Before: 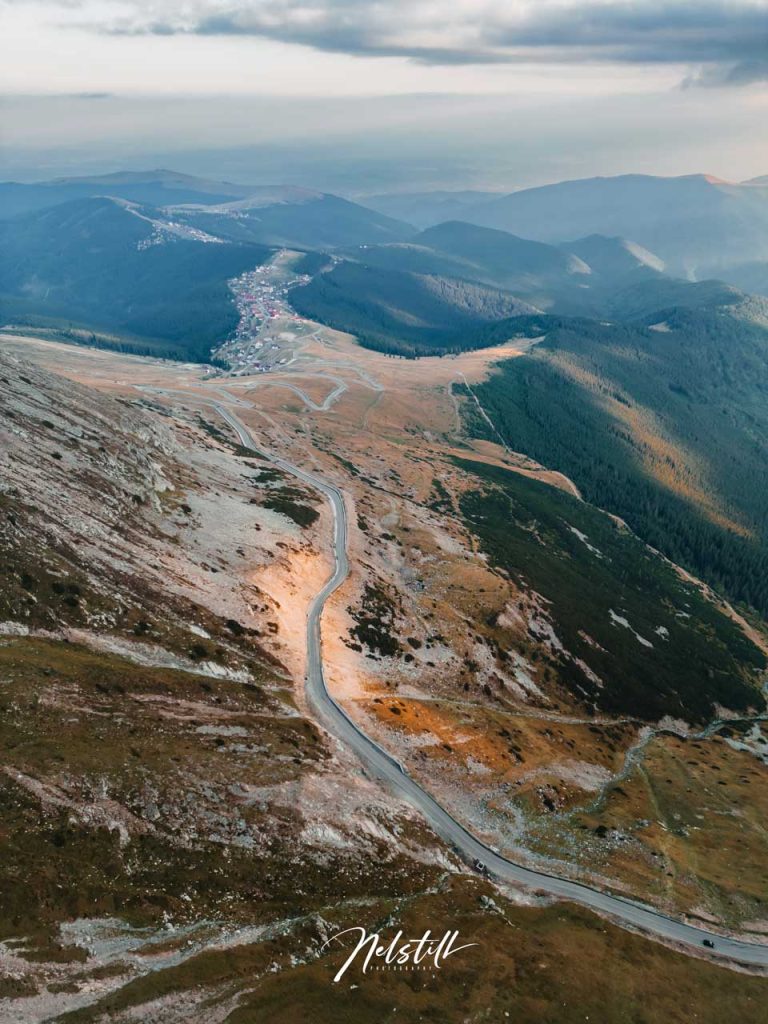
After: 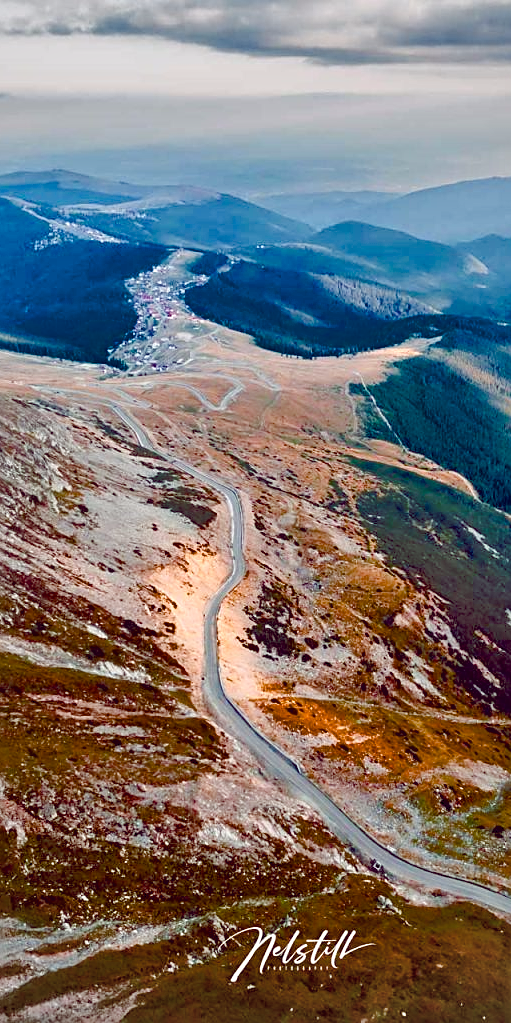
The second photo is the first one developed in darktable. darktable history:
shadows and highlights: soften with gaussian
color balance rgb: global offset › chroma 0.288%, global offset › hue 318.69°, linear chroma grading › global chroma 14.561%, perceptual saturation grading › global saturation 24.868%, perceptual saturation grading › highlights -50.779%, perceptual saturation grading › mid-tones 19.688%, perceptual saturation grading › shadows 61.861%, global vibrance 15.783%, saturation formula JzAzBz (2021)
sharpen: on, module defaults
crop and rotate: left 13.466%, right 19.922%
tone equalizer: -8 EV 1.01 EV, -7 EV 1.04 EV, -6 EV 0.99 EV, -5 EV 0.998 EV, -4 EV 0.994 EV, -3 EV 0.717 EV, -2 EV 0.524 EV, -1 EV 0.265 EV
vignetting: brightness -0.157, center (-0.009, 0)
